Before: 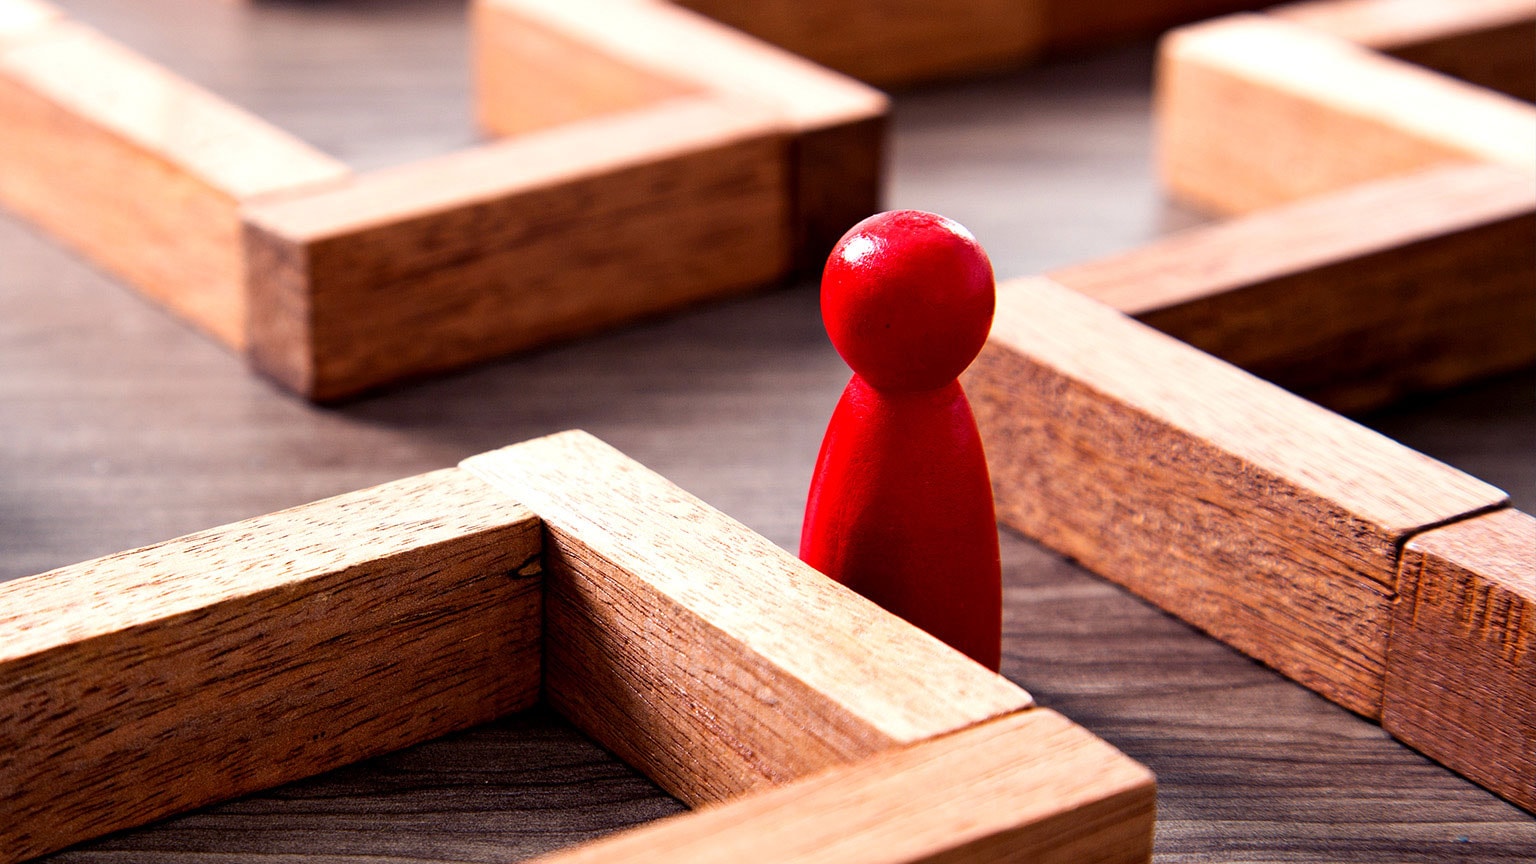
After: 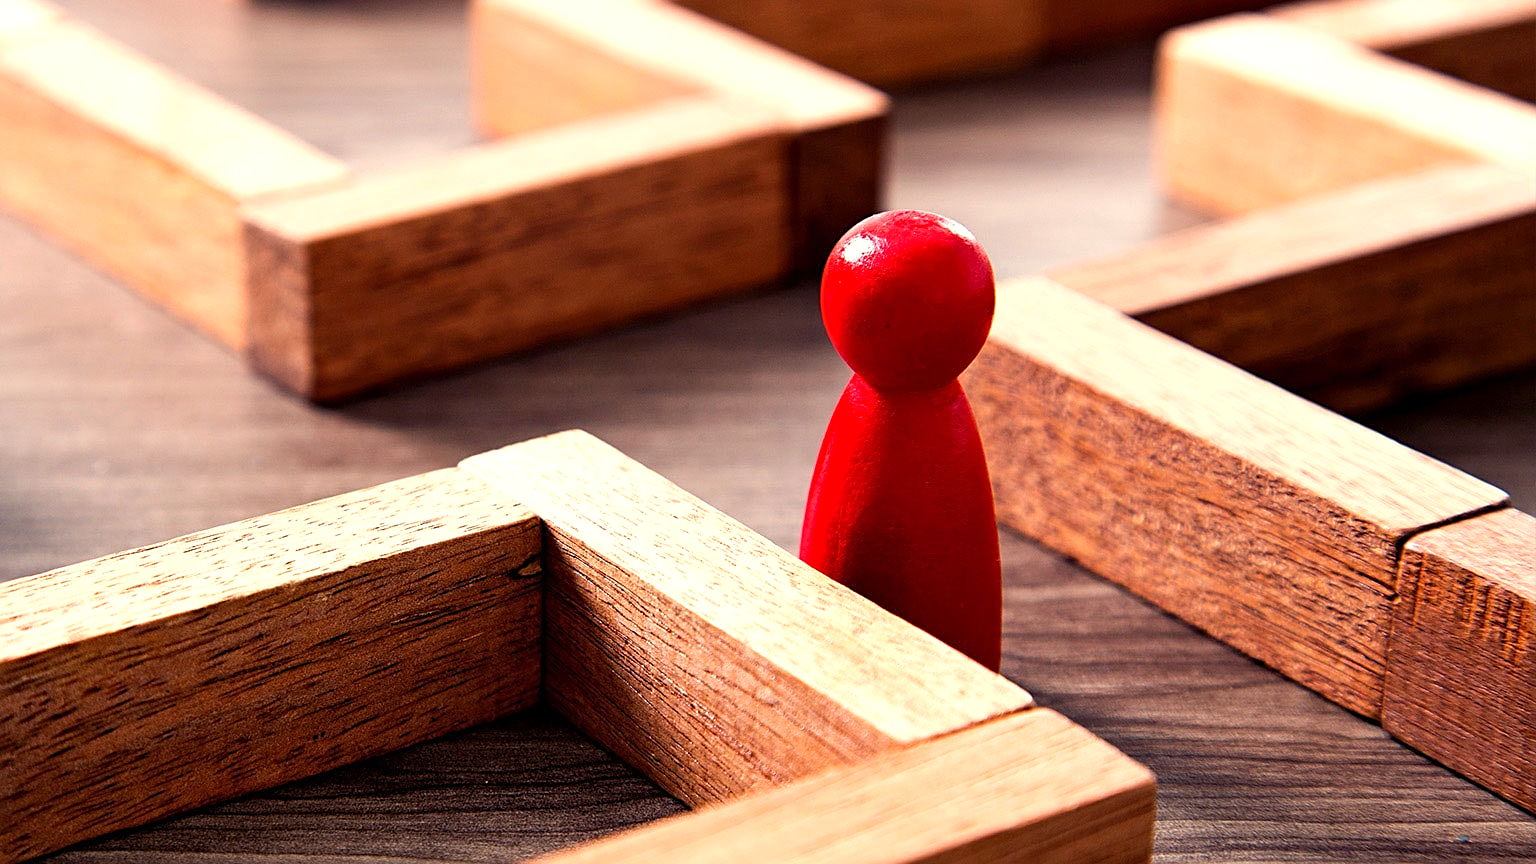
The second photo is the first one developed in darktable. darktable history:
white balance: red 1.045, blue 0.932
sharpen: on, module defaults
levels: levels [0, 0.476, 0.951]
